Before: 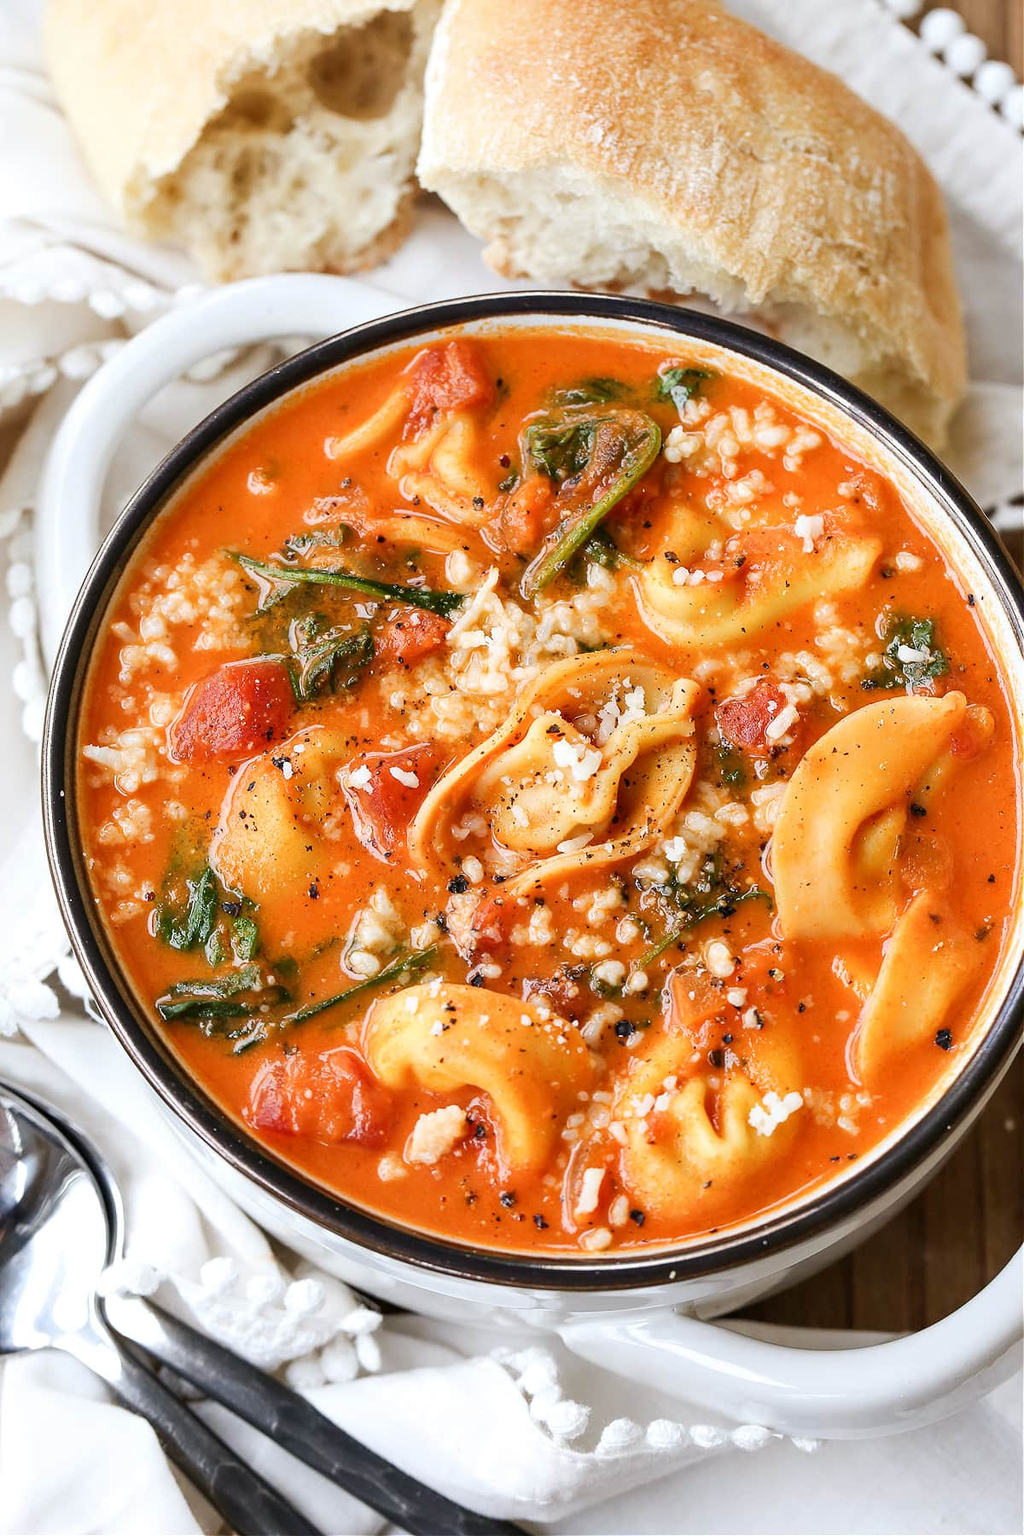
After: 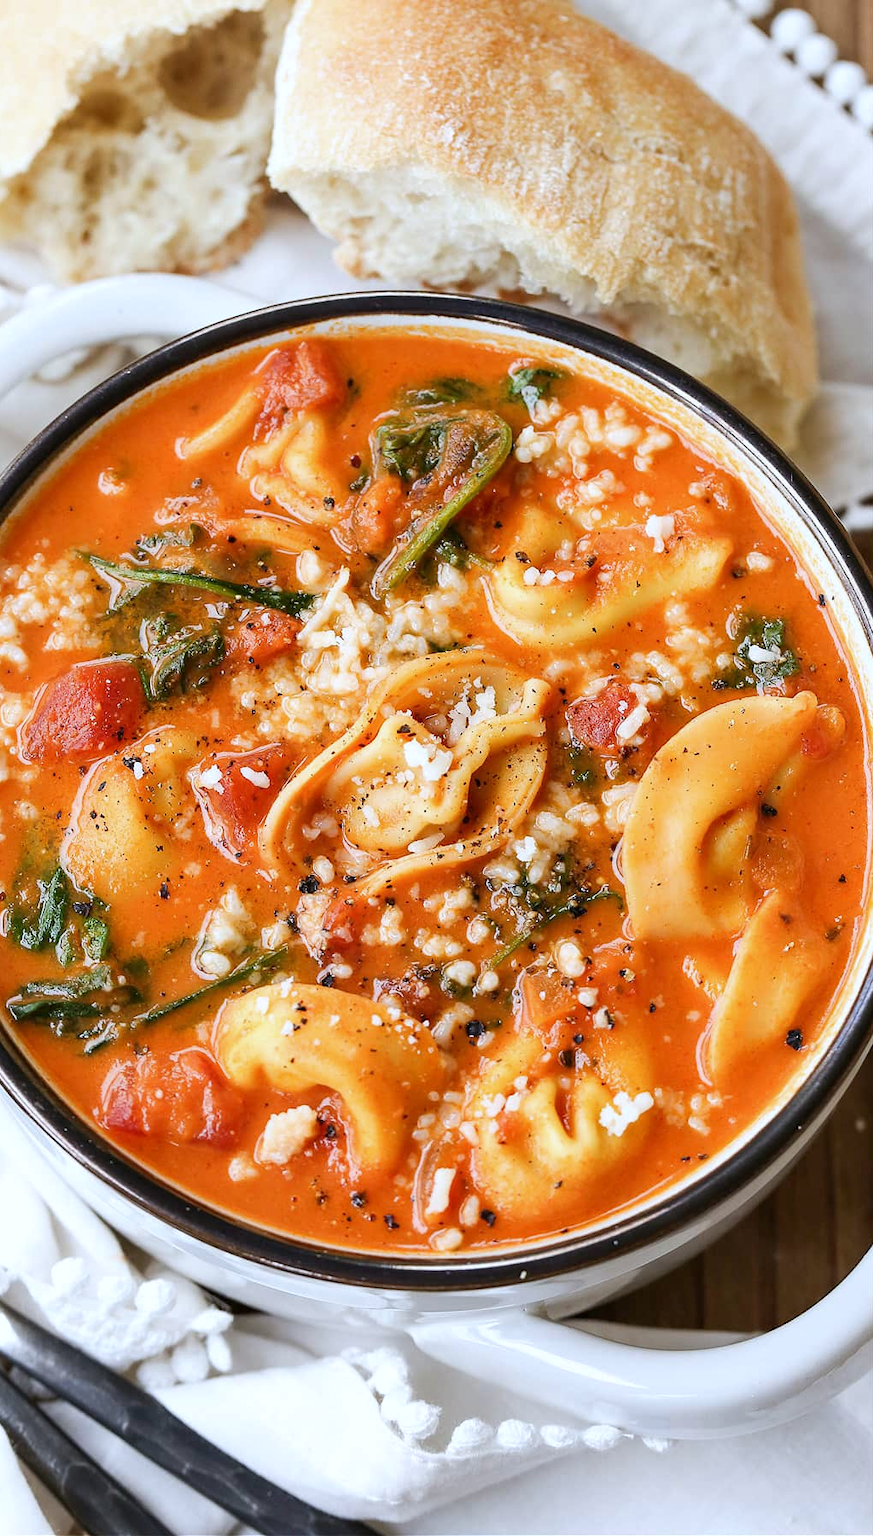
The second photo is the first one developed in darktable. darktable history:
crop and rotate: left 14.584%
white balance: red 0.967, blue 1.049
